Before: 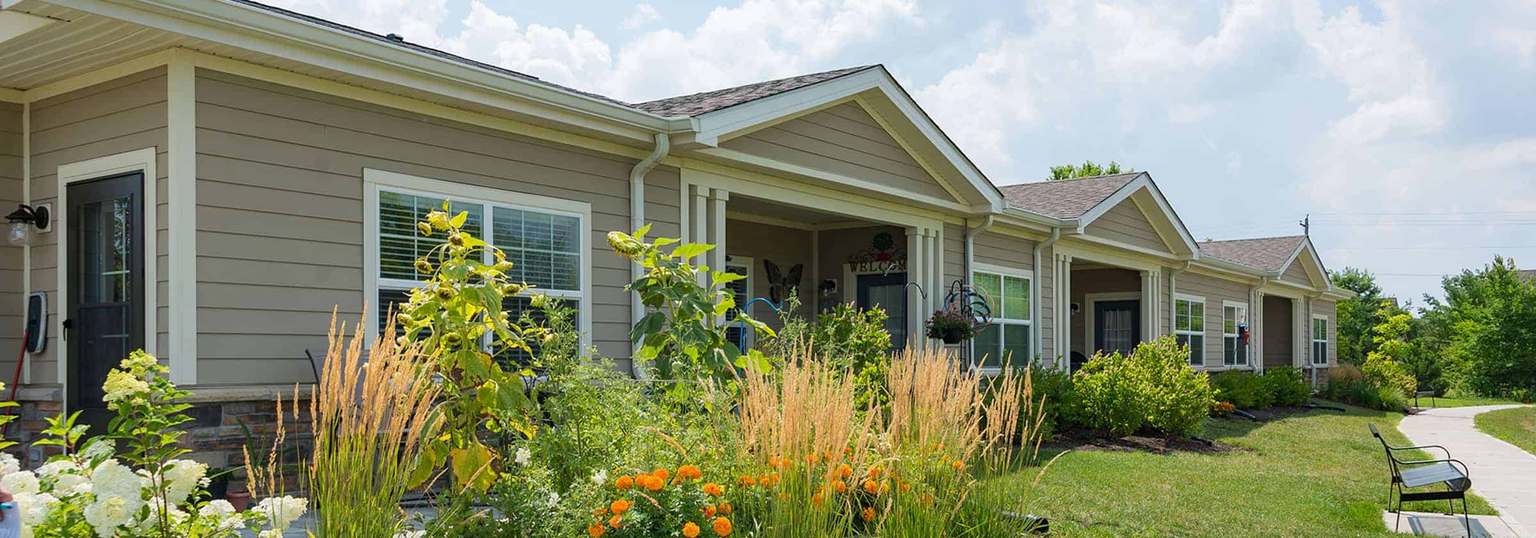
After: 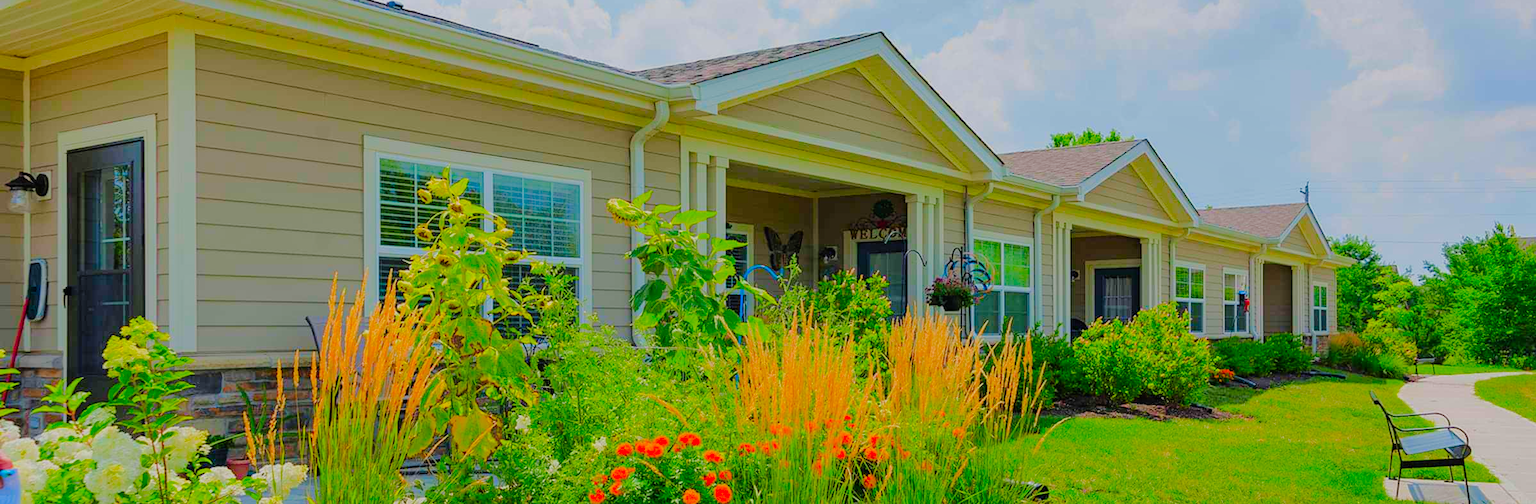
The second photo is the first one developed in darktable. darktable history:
crop and rotate: top 6.081%
filmic rgb: black relative exposure -7.65 EV, white relative exposure 4.56 EV, threshold 5.99 EV, hardness 3.61, enable highlight reconstruction true
tone equalizer: -8 EV -0.002 EV, -7 EV 0.032 EV, -6 EV -0.005 EV, -5 EV 0.008 EV, -4 EV -0.043 EV, -3 EV -0.234 EV, -2 EV -0.645 EV, -1 EV -1 EV, +0 EV -0.947 EV, edges refinement/feathering 500, mask exposure compensation -1.57 EV, preserve details no
color correction: highlights b* 0.055, saturation 2.18
exposure: black level correction 0, exposure 0.698 EV, compensate highlight preservation false
color balance rgb: global offset › luminance 0.481%, perceptual saturation grading › global saturation 0.367%, perceptual brilliance grading › global brilliance 2.566%, perceptual brilliance grading › highlights -2.624%, perceptual brilliance grading › shadows 3.254%, global vibrance 11.509%, contrast 4.826%
shadows and highlights: radius 126.37, shadows 30.33, highlights -30.59, low approximation 0.01, soften with gaussian
